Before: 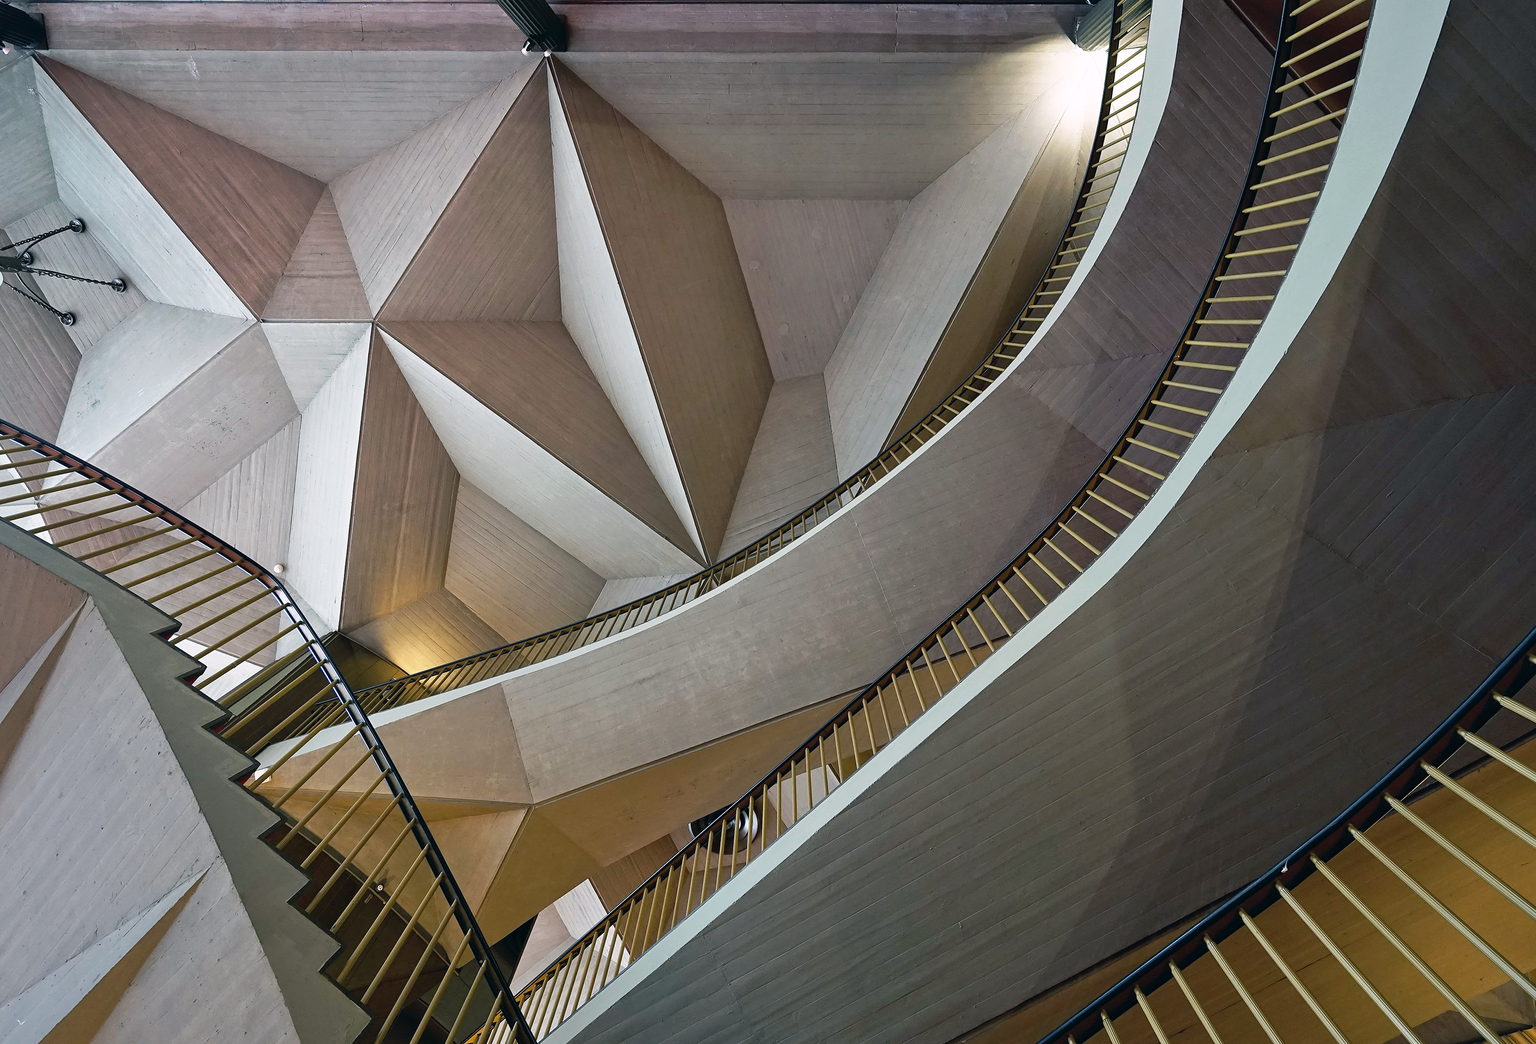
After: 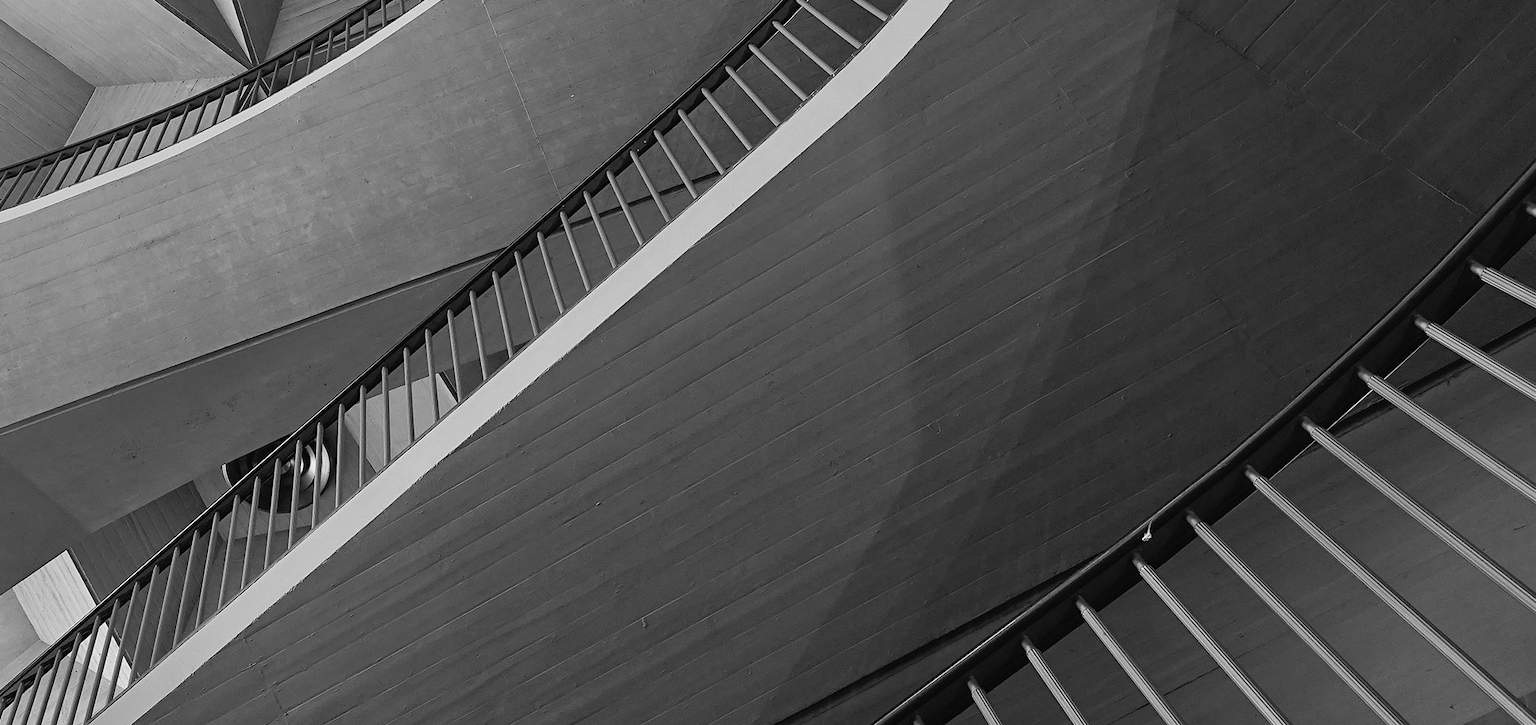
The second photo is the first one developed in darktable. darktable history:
color calibration: output gray [0.21, 0.42, 0.37, 0], gray › normalize channels true, illuminant same as pipeline (D50), adaptation XYZ, x 0.346, y 0.359, gamut compression 0
crop and rotate: left 35.509%, top 50.238%, bottom 4.934%
